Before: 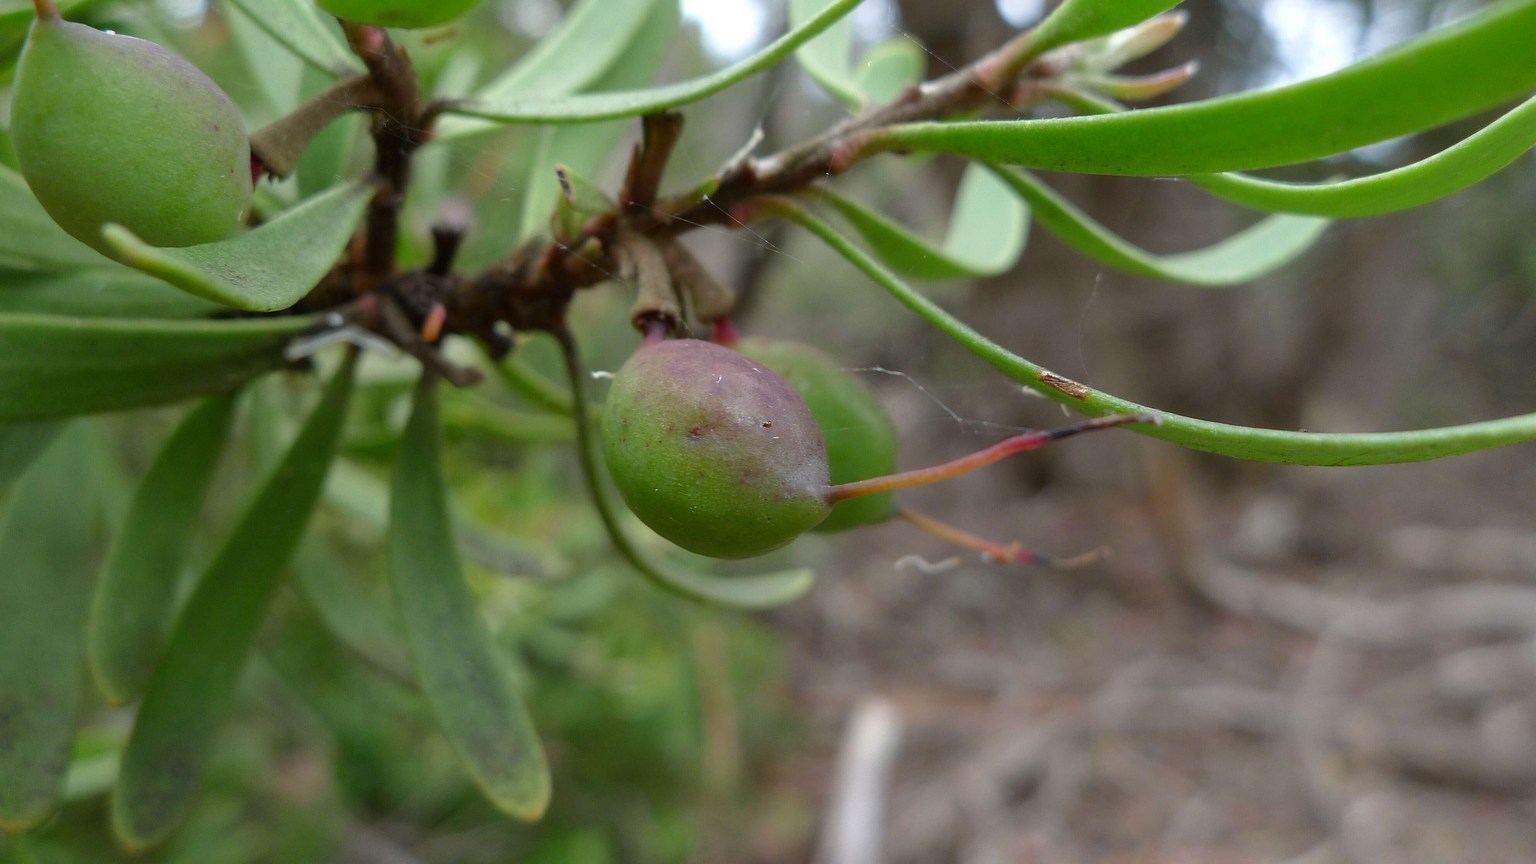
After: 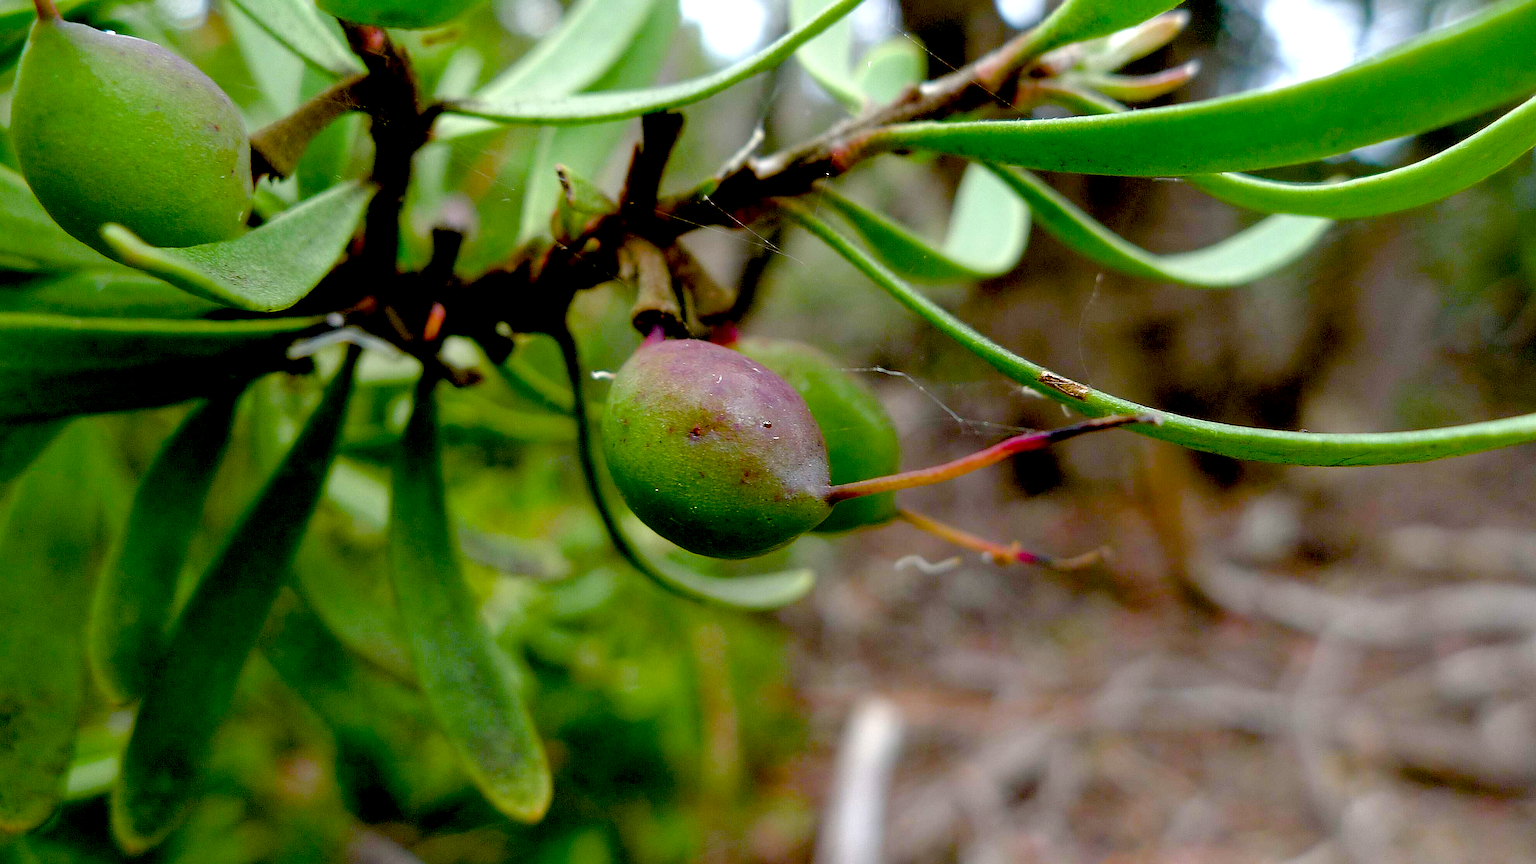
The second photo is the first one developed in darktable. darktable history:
exposure: black level correction 0.046, exposure -0.23 EV, compensate exposure bias true, compensate highlight preservation false
color balance rgb: linear chroma grading › global chroma 25.189%, perceptual saturation grading › global saturation 20%, perceptual saturation grading › highlights -50.039%, perceptual saturation grading › shadows 30.411%, global vibrance 9.192%
sharpen: on, module defaults
